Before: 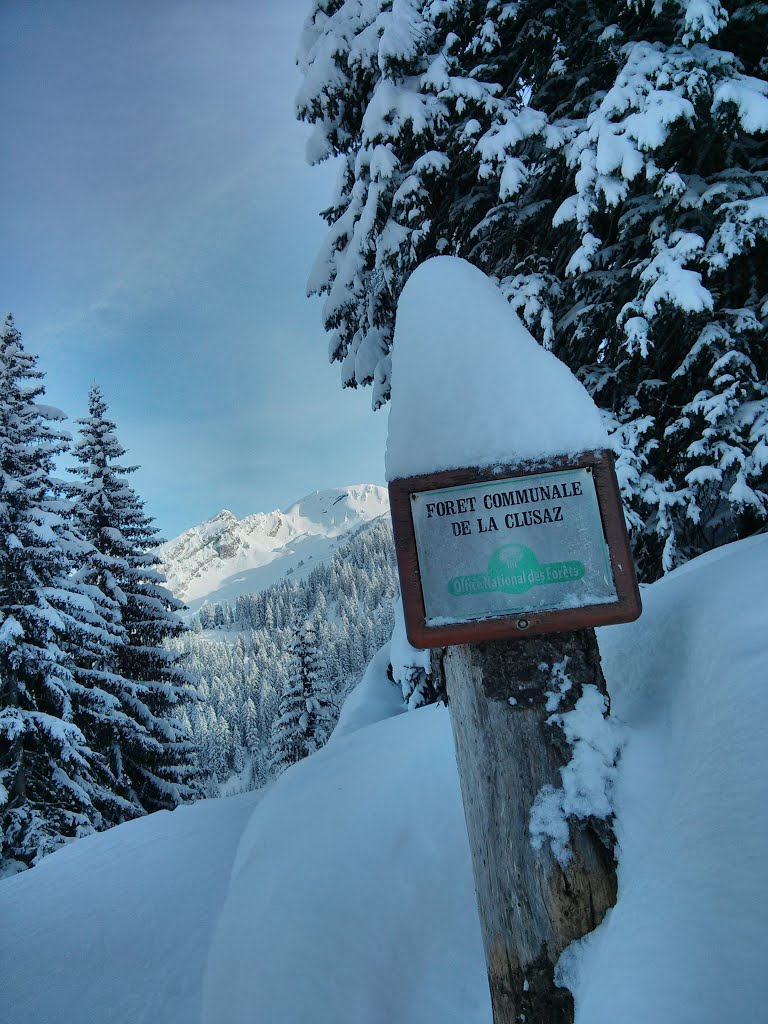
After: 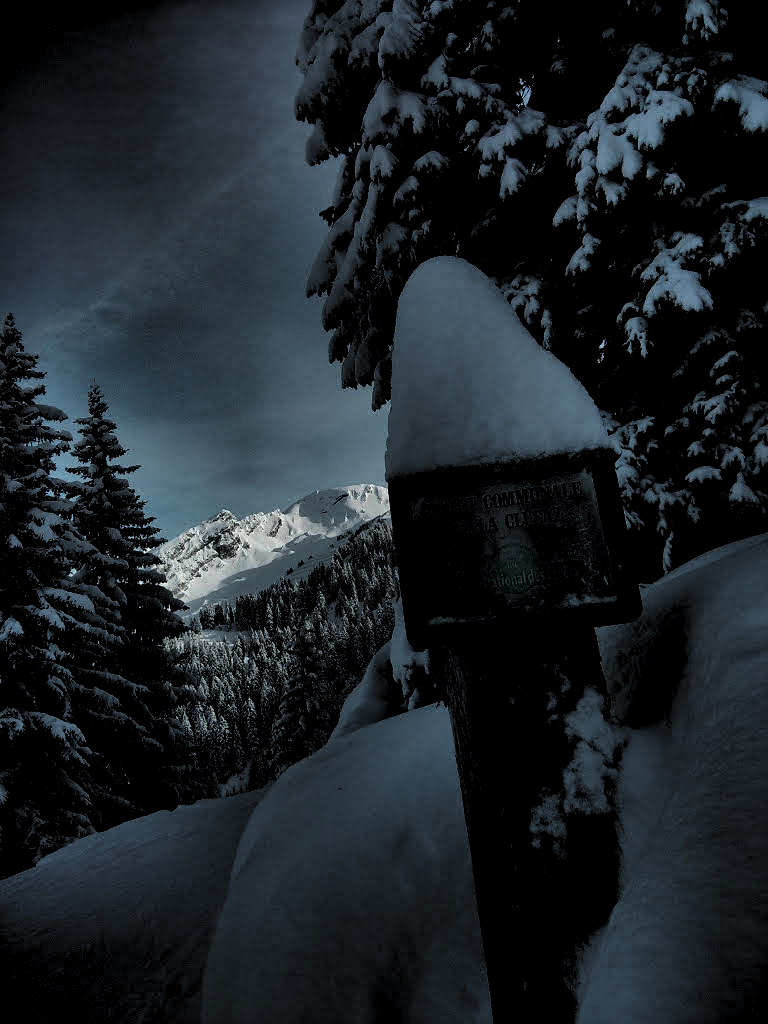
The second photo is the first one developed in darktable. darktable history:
exposure: exposure 0.129 EV, compensate exposure bias true, compensate highlight preservation false
levels: levels [0.514, 0.759, 1]
